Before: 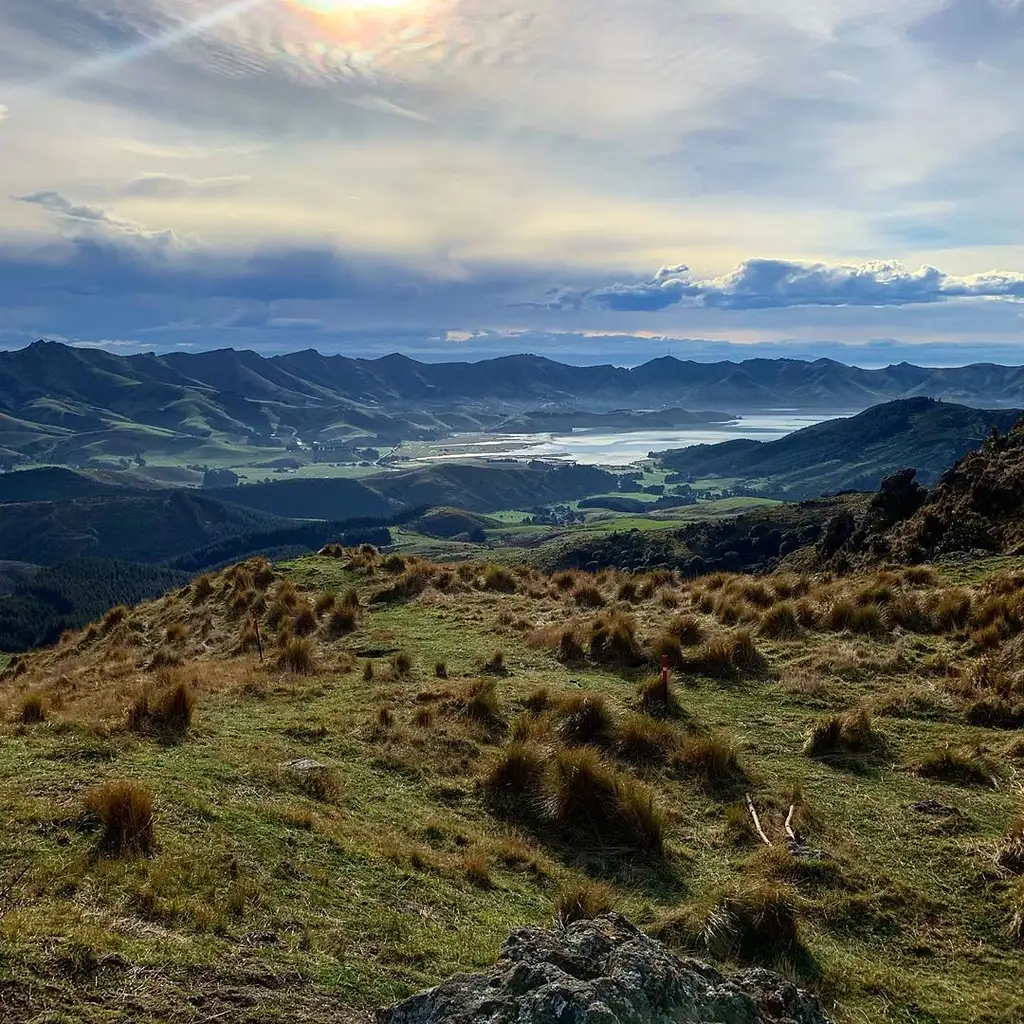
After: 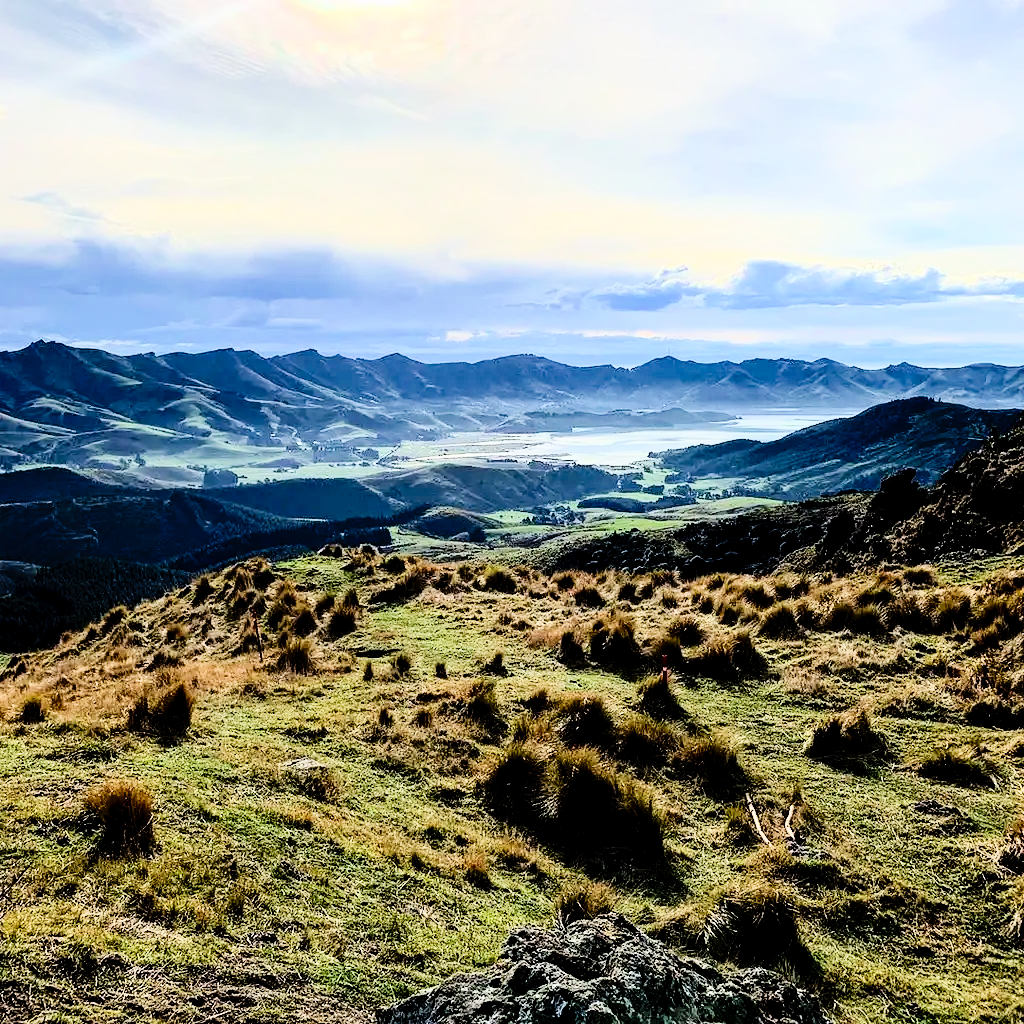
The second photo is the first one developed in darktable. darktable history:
tone curve: curves: ch0 [(0, 0) (0.003, 0.001) (0.011, 0.004) (0.025, 0.011) (0.044, 0.021) (0.069, 0.028) (0.1, 0.036) (0.136, 0.051) (0.177, 0.085) (0.224, 0.127) (0.277, 0.193) (0.335, 0.266) (0.399, 0.338) (0.468, 0.419) (0.543, 0.504) (0.623, 0.593) (0.709, 0.689) (0.801, 0.784) (0.898, 0.888) (1, 1)], preserve colors none
contrast brightness saturation: contrast 0.279
filmic rgb: black relative exposure -2.73 EV, white relative exposure 4.56 EV, hardness 1.72, contrast 1.263
exposure: black level correction 0, exposure 1.517 EV, compensate highlight preservation false
